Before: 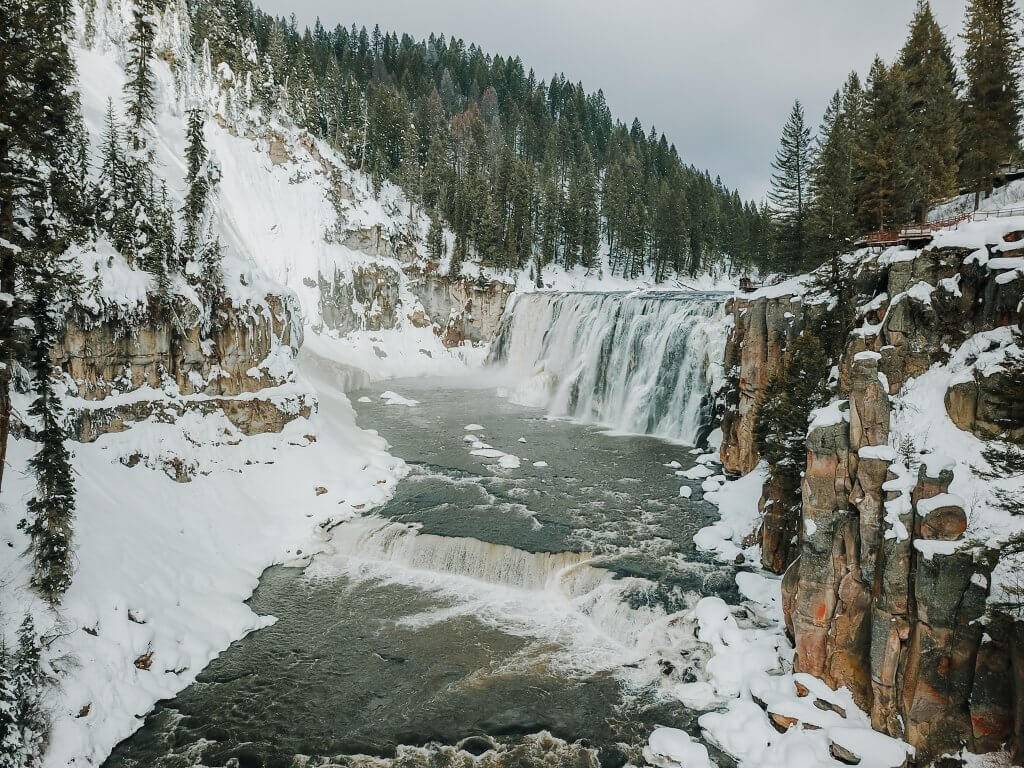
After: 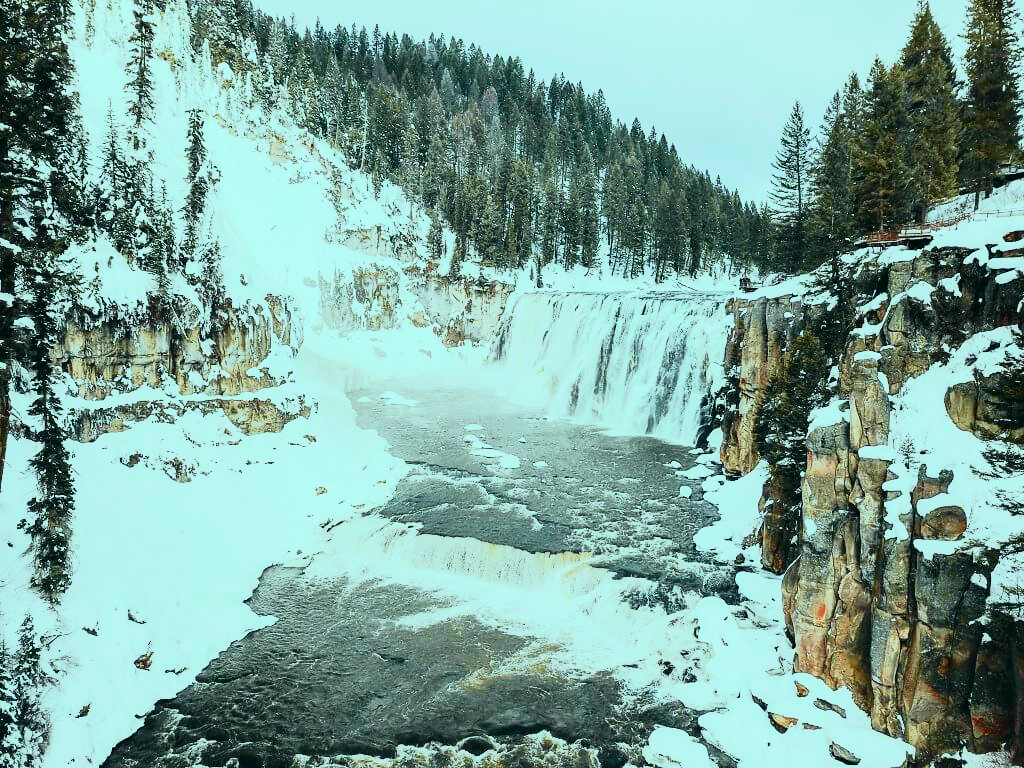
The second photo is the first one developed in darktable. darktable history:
color balance: mode lift, gamma, gain (sRGB), lift [0.997, 0.979, 1.021, 1.011], gamma [1, 1.084, 0.916, 0.998], gain [1, 0.87, 1.13, 1.101], contrast 4.55%, contrast fulcrum 38.24%, output saturation 104.09%
tone curve: curves: ch0 [(0, 0.008) (0.081, 0.044) (0.177, 0.123) (0.283, 0.253) (0.416, 0.449) (0.495, 0.524) (0.661, 0.756) (0.796, 0.859) (1, 0.951)]; ch1 [(0, 0) (0.161, 0.092) (0.35, 0.33) (0.392, 0.392) (0.427, 0.426) (0.479, 0.472) (0.505, 0.5) (0.521, 0.524) (0.567, 0.564) (0.583, 0.588) (0.625, 0.627) (0.678, 0.733) (1, 1)]; ch2 [(0, 0) (0.346, 0.362) (0.404, 0.427) (0.502, 0.499) (0.531, 0.523) (0.544, 0.561) (0.58, 0.59) (0.629, 0.642) (0.717, 0.678) (1, 1)], color space Lab, independent channels, preserve colors none
contrast brightness saturation: contrast 0.2, brightness 0.16, saturation 0.22
